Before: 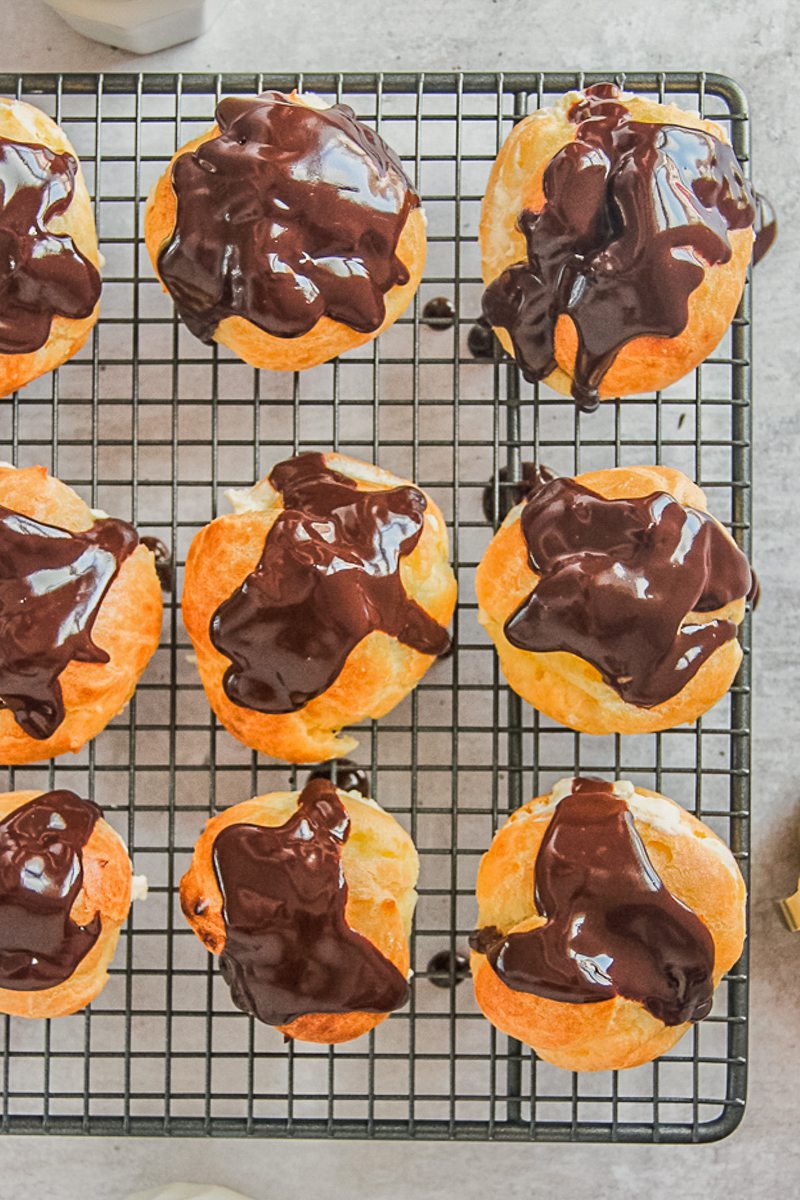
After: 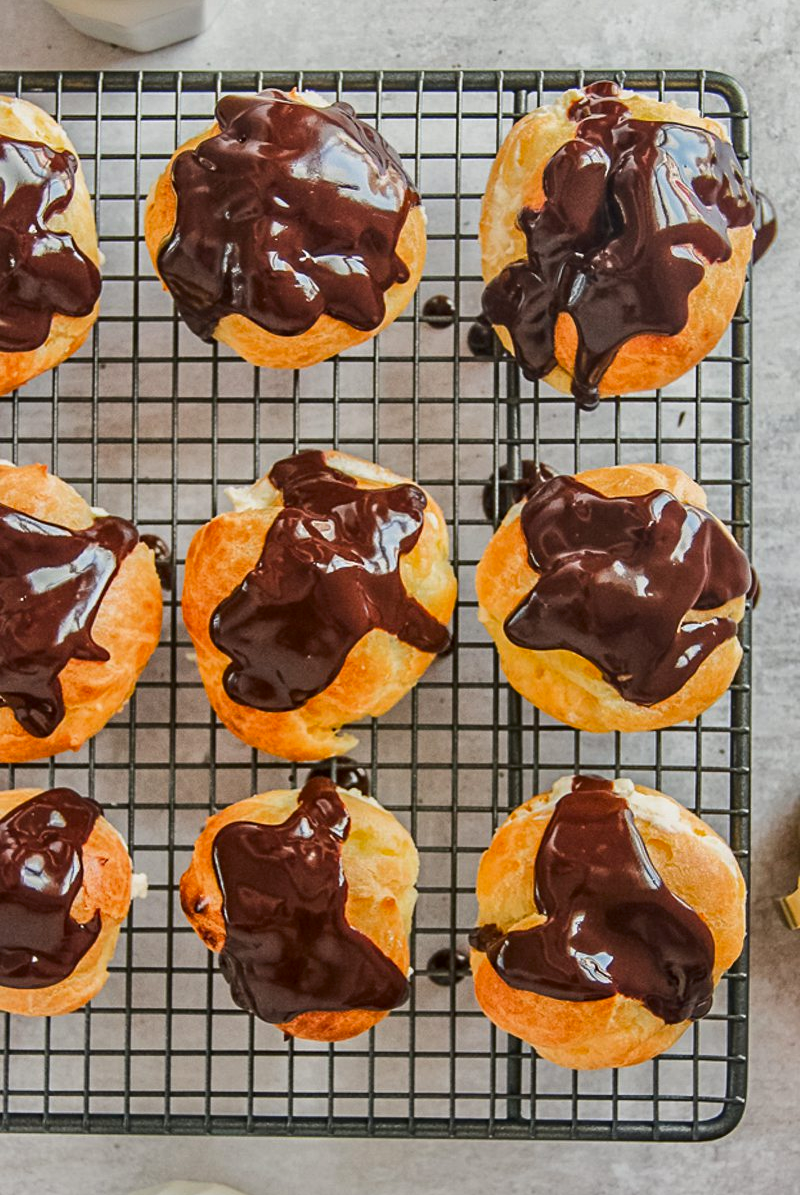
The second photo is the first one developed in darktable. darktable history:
contrast brightness saturation: contrast 0.069, brightness -0.125, saturation 0.058
crop: top 0.229%, bottom 0.157%
